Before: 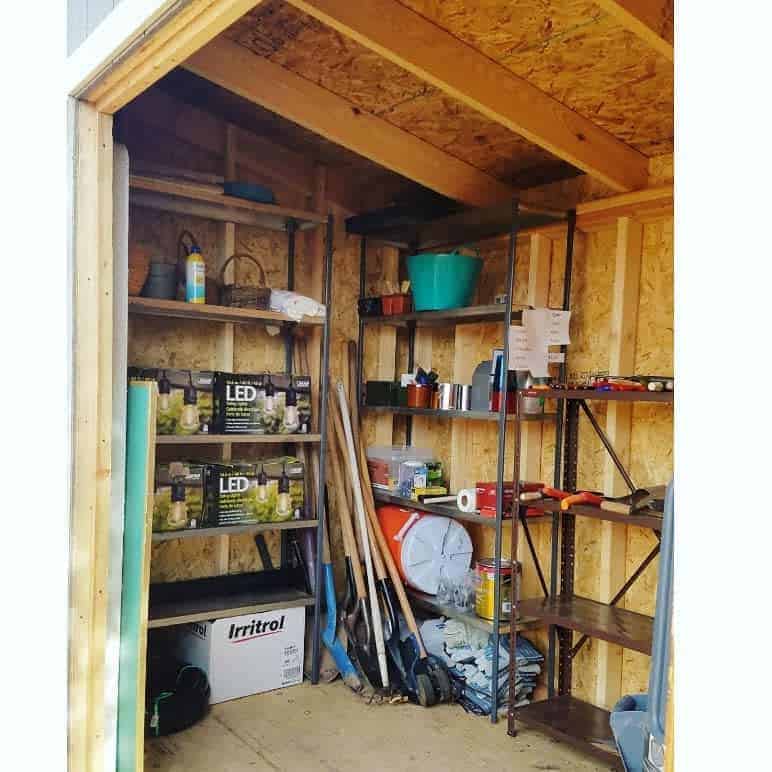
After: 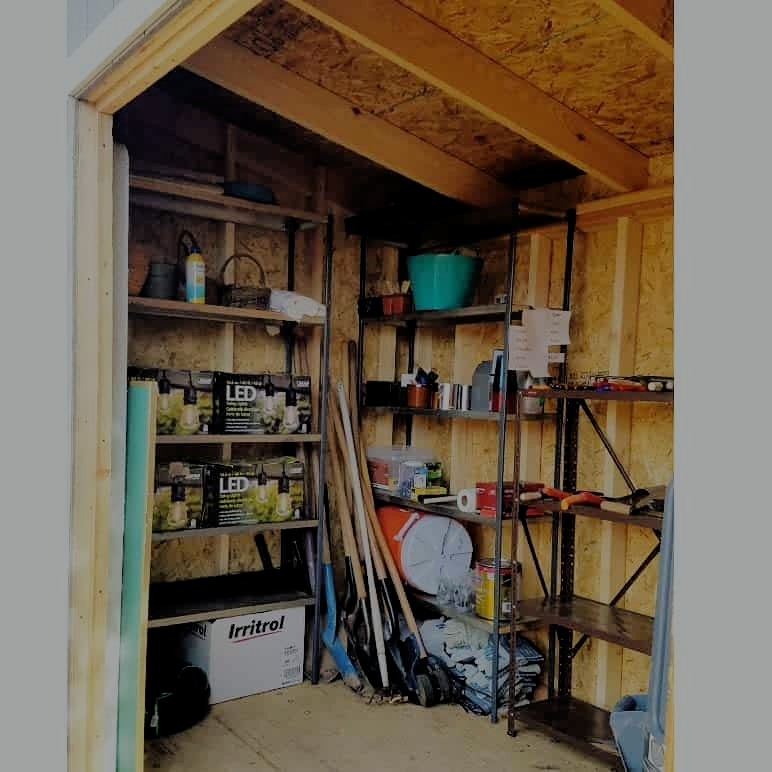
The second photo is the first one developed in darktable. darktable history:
exposure: exposure -0.942 EV, compensate highlight preservation false
filmic rgb: middle gray luminance 18%, black relative exposure -7.53 EV, white relative exposure 8.44 EV, target black luminance 0%, hardness 2.23, latitude 17.48%, contrast 0.871, highlights saturation mix 5.66%, shadows ↔ highlights balance 10.21%
tone equalizer: -8 EV -0.002 EV, -7 EV 0.004 EV, -6 EV -0.024 EV, -5 EV 0.021 EV, -4 EV -0.017 EV, -3 EV 0.011 EV, -2 EV -0.076 EV, -1 EV -0.289 EV, +0 EV -0.599 EV, edges refinement/feathering 500, mask exposure compensation -1.57 EV, preserve details no
